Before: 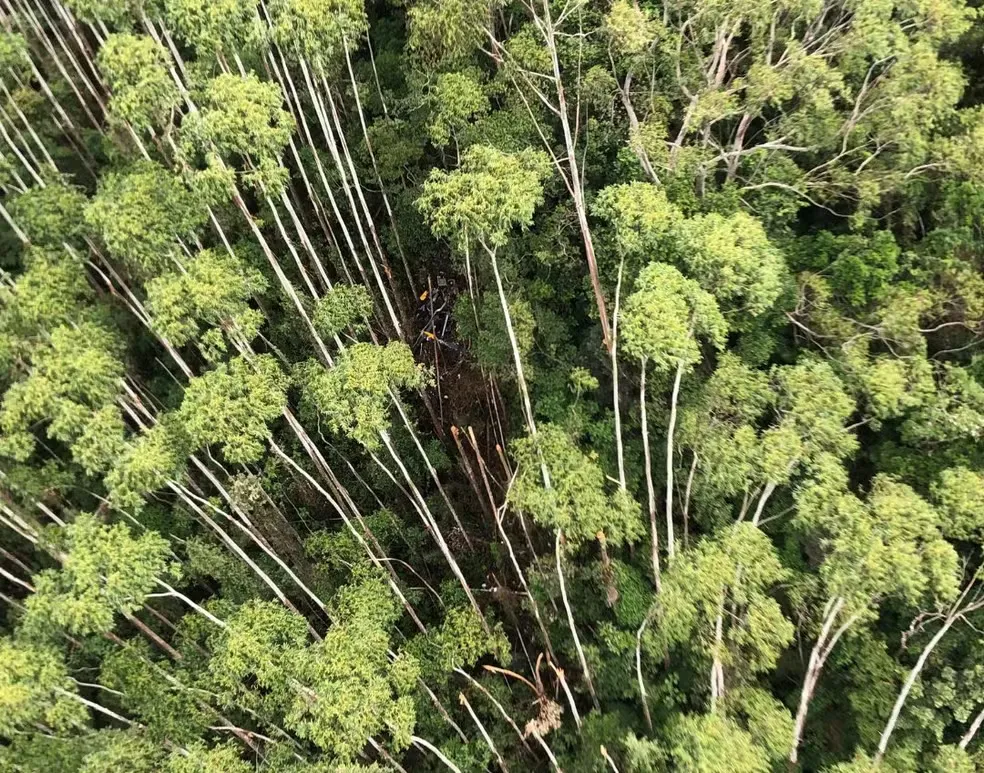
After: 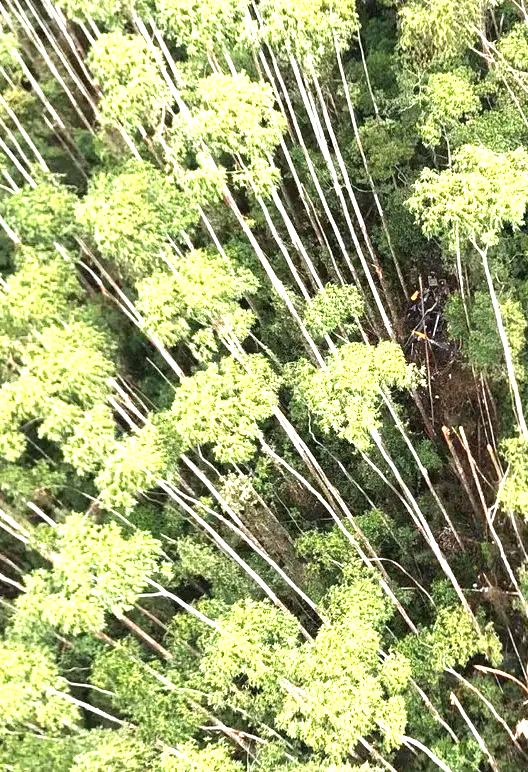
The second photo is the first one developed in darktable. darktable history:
exposure: black level correction 0, exposure 1.508 EV, compensate highlight preservation false
crop: left 0.946%, right 45.356%, bottom 0.086%
contrast equalizer: octaves 7, y [[0.5, 0.5, 0.472, 0.5, 0.5, 0.5], [0.5 ×6], [0.5 ×6], [0 ×6], [0 ×6]], mix 0.146
